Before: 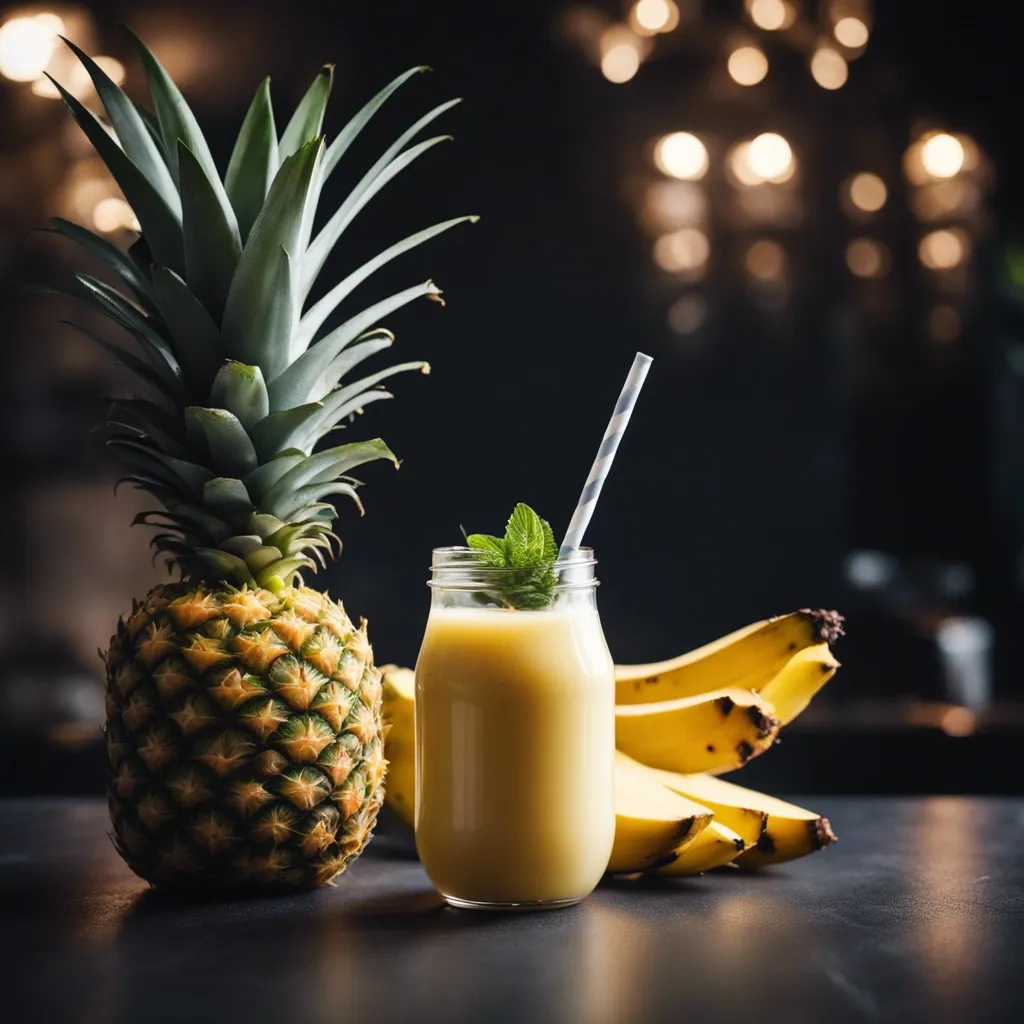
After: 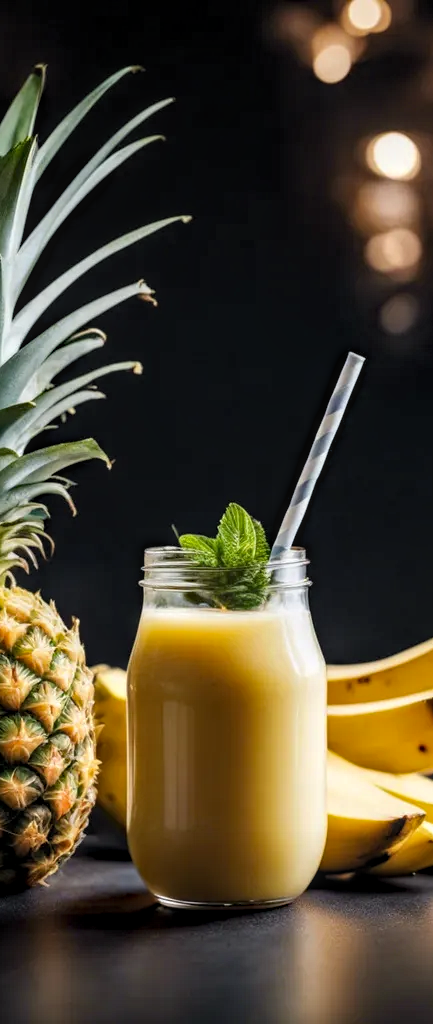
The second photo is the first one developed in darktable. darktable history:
haze removal: strength 0.284, distance 0.25, compatibility mode true, adaptive false
crop: left 28.179%, right 29.457%
local contrast: on, module defaults
levels: levels [0.026, 0.507, 0.987]
